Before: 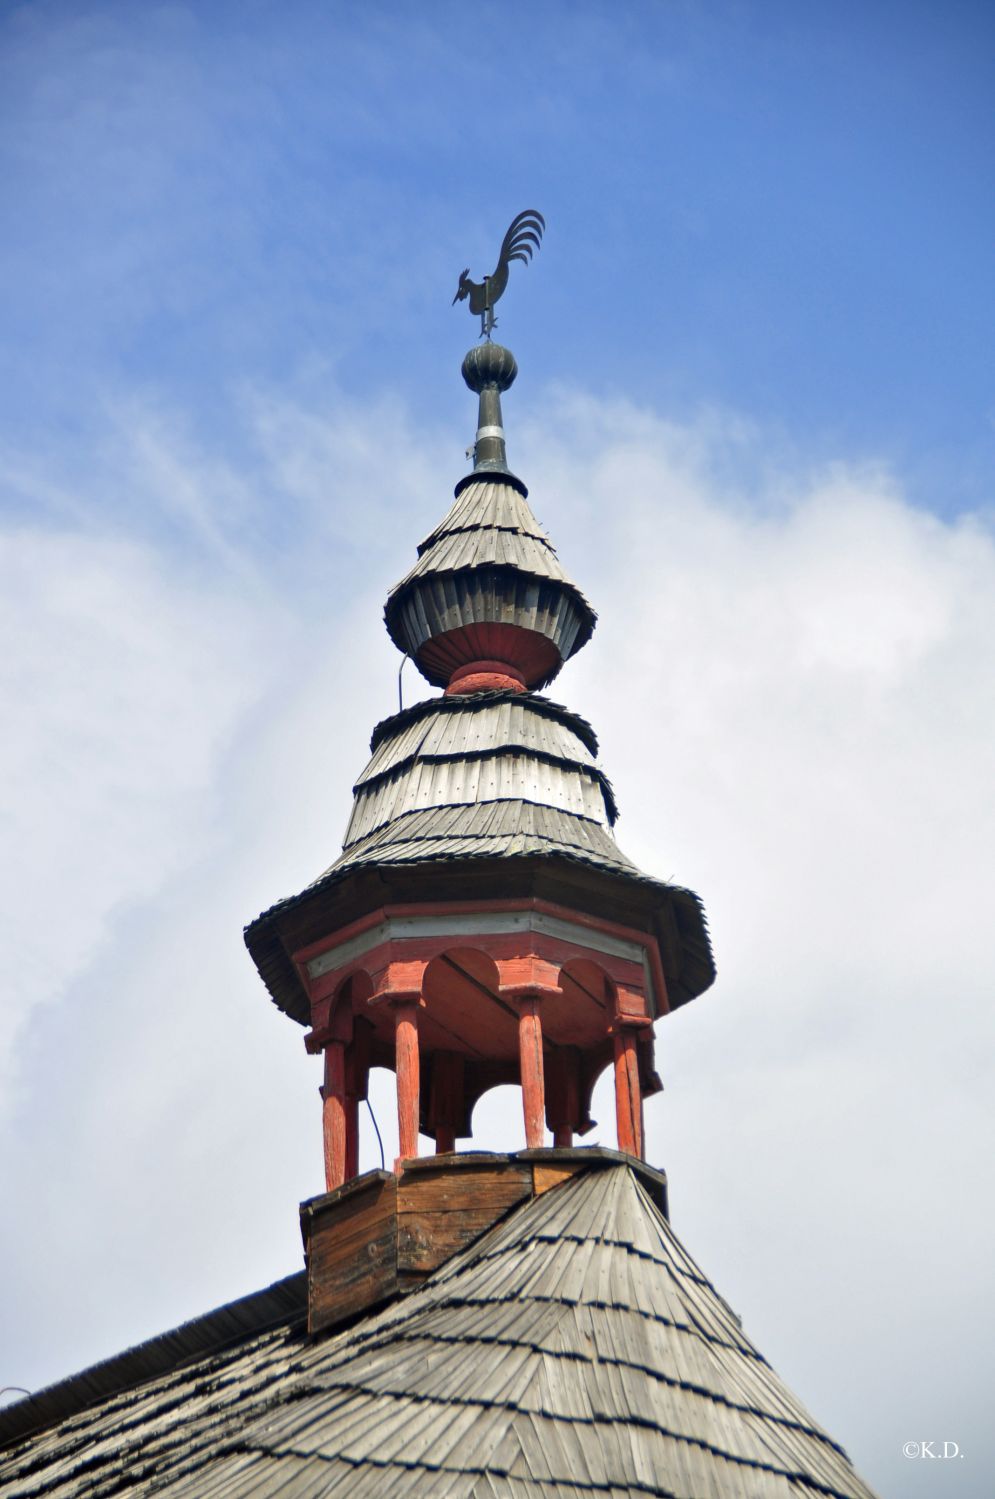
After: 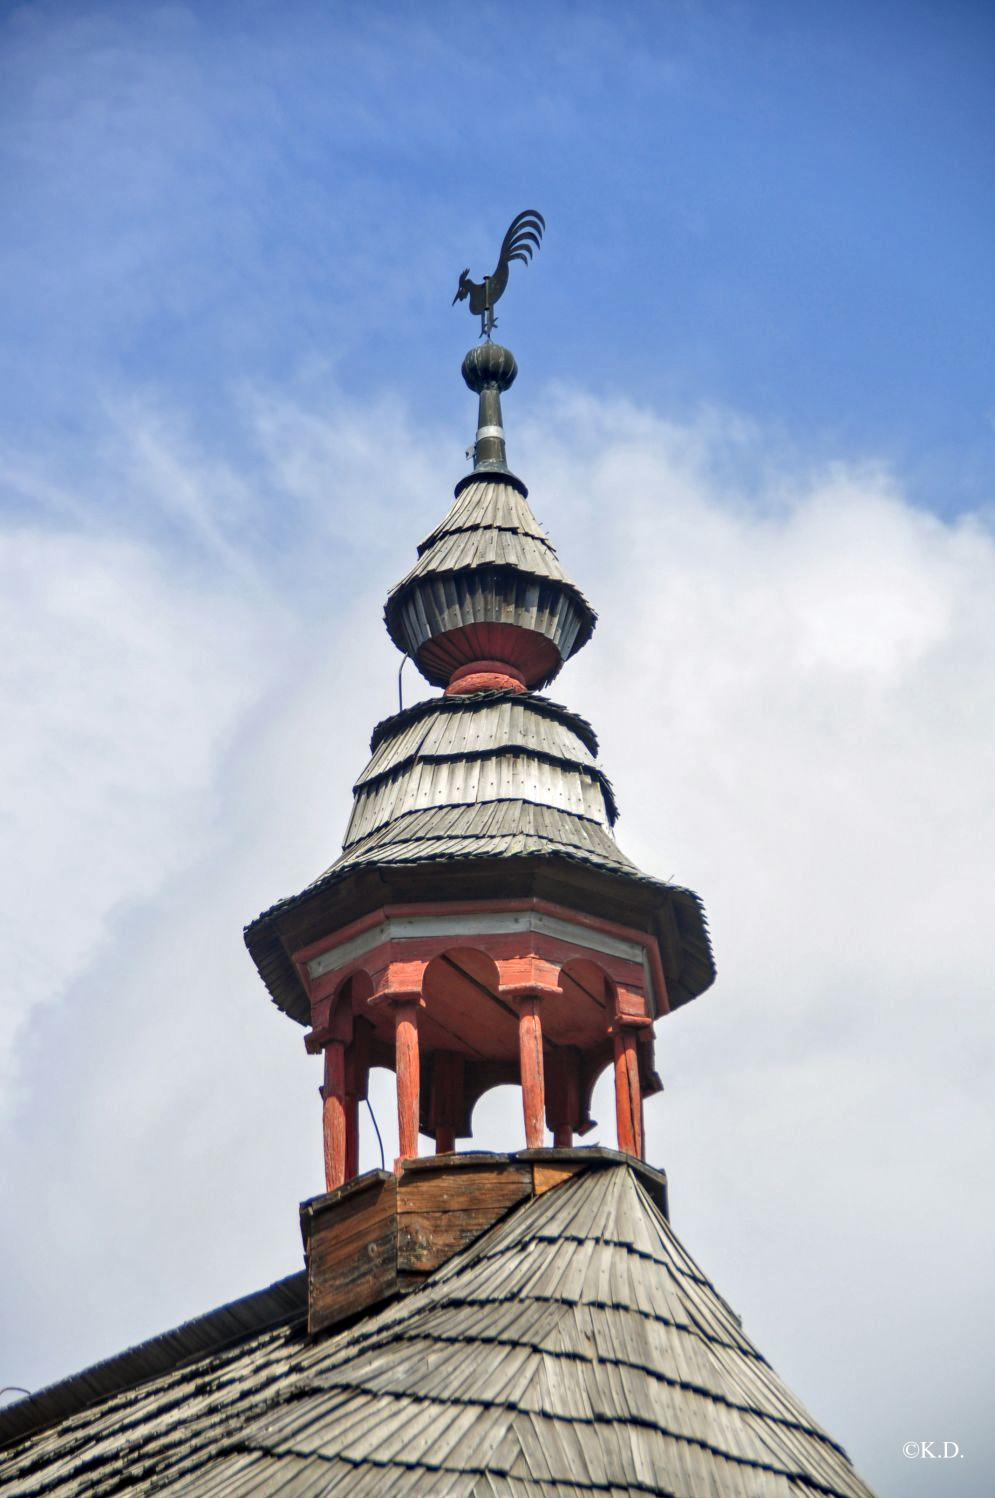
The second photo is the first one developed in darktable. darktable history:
crop: bottom 0.064%
local contrast: detail 130%
